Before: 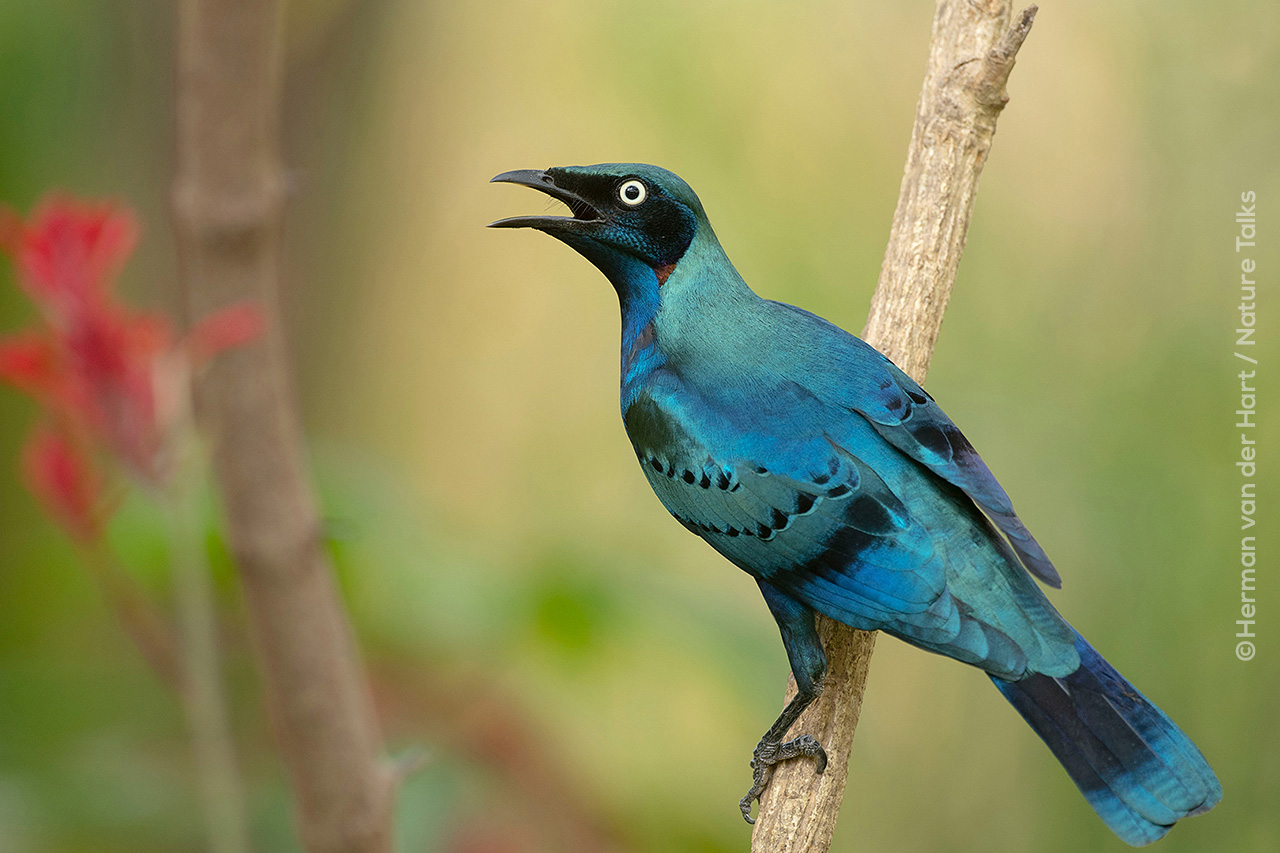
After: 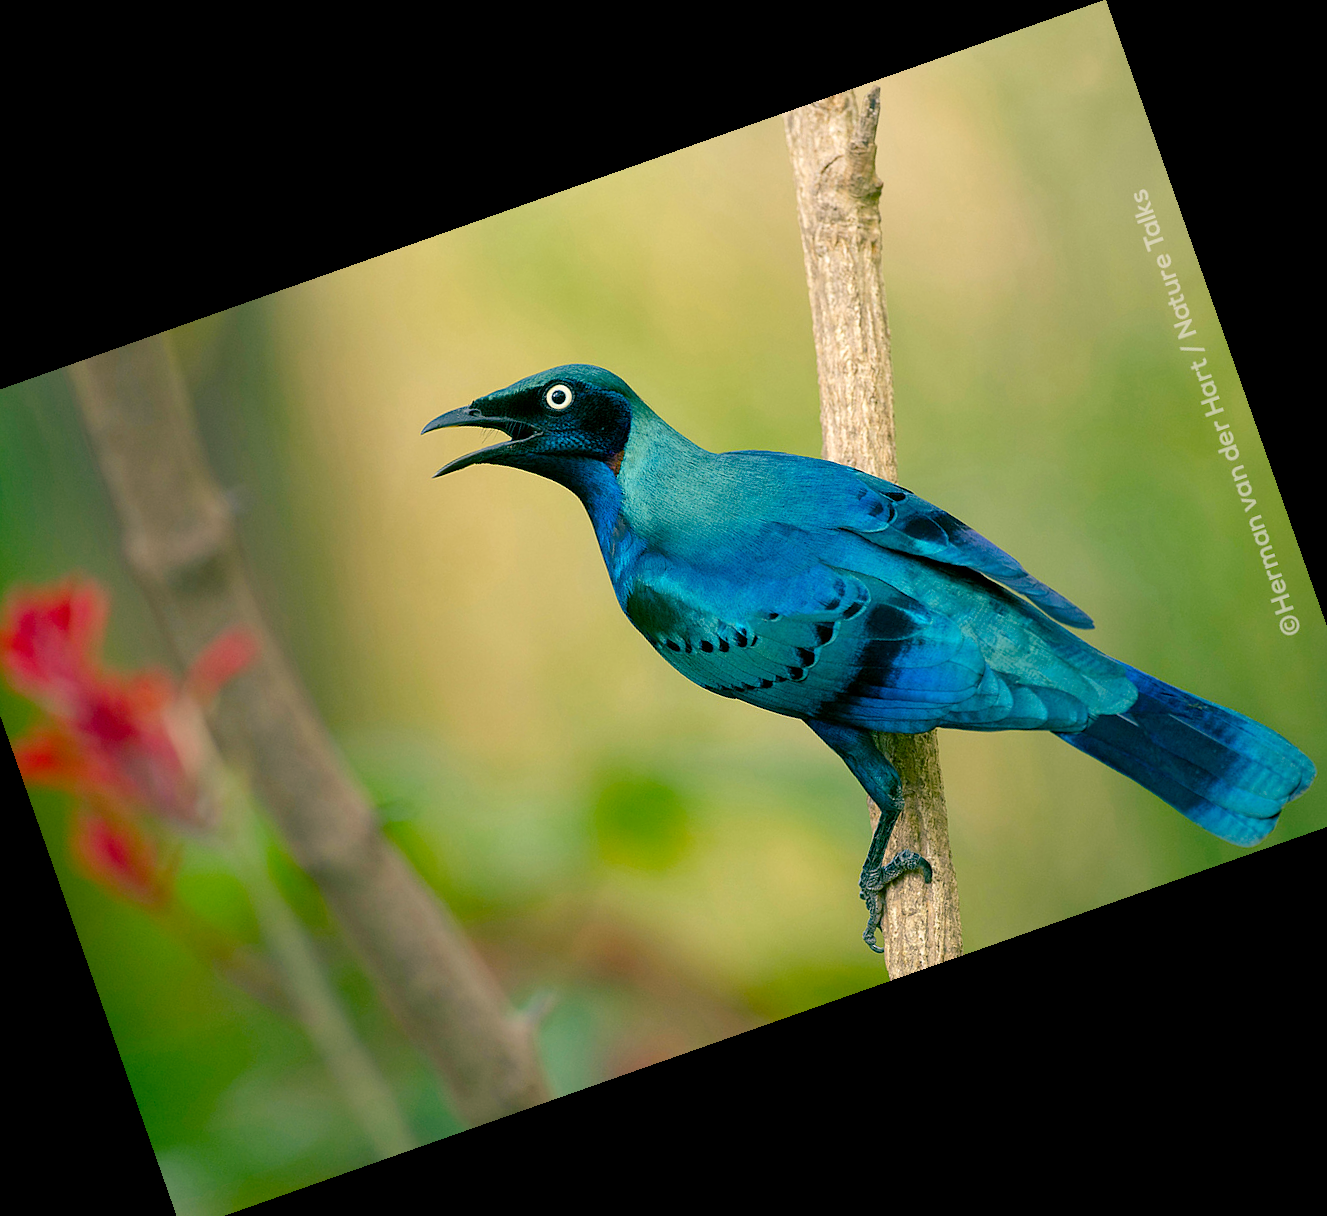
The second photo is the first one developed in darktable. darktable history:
color balance rgb: shadows lift › luminance -28.76%, shadows lift › chroma 10%, shadows lift › hue 230°, power › chroma 0.5%, power › hue 215°, highlights gain › luminance 7.14%, highlights gain › chroma 1%, highlights gain › hue 50°, global offset › luminance -0.29%, global offset › hue 260°, perceptual saturation grading › global saturation 20%, perceptual saturation grading › highlights -13.92%, perceptual saturation grading › shadows 50%
crop and rotate: angle 19.43°, left 6.812%, right 4.125%, bottom 1.087%
